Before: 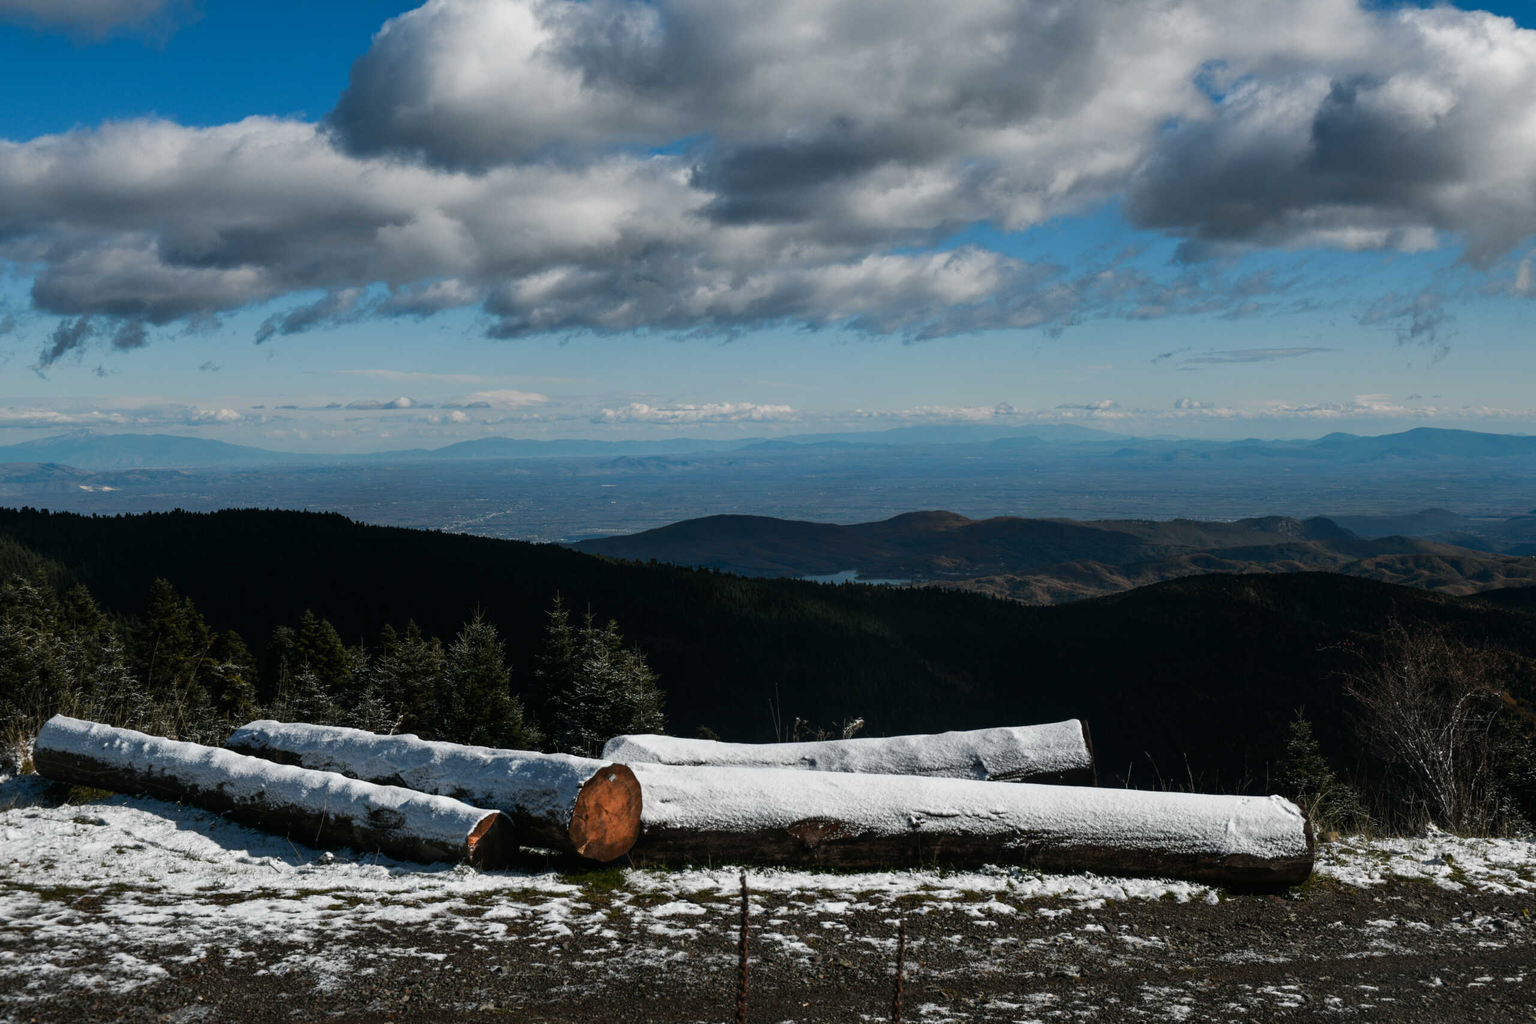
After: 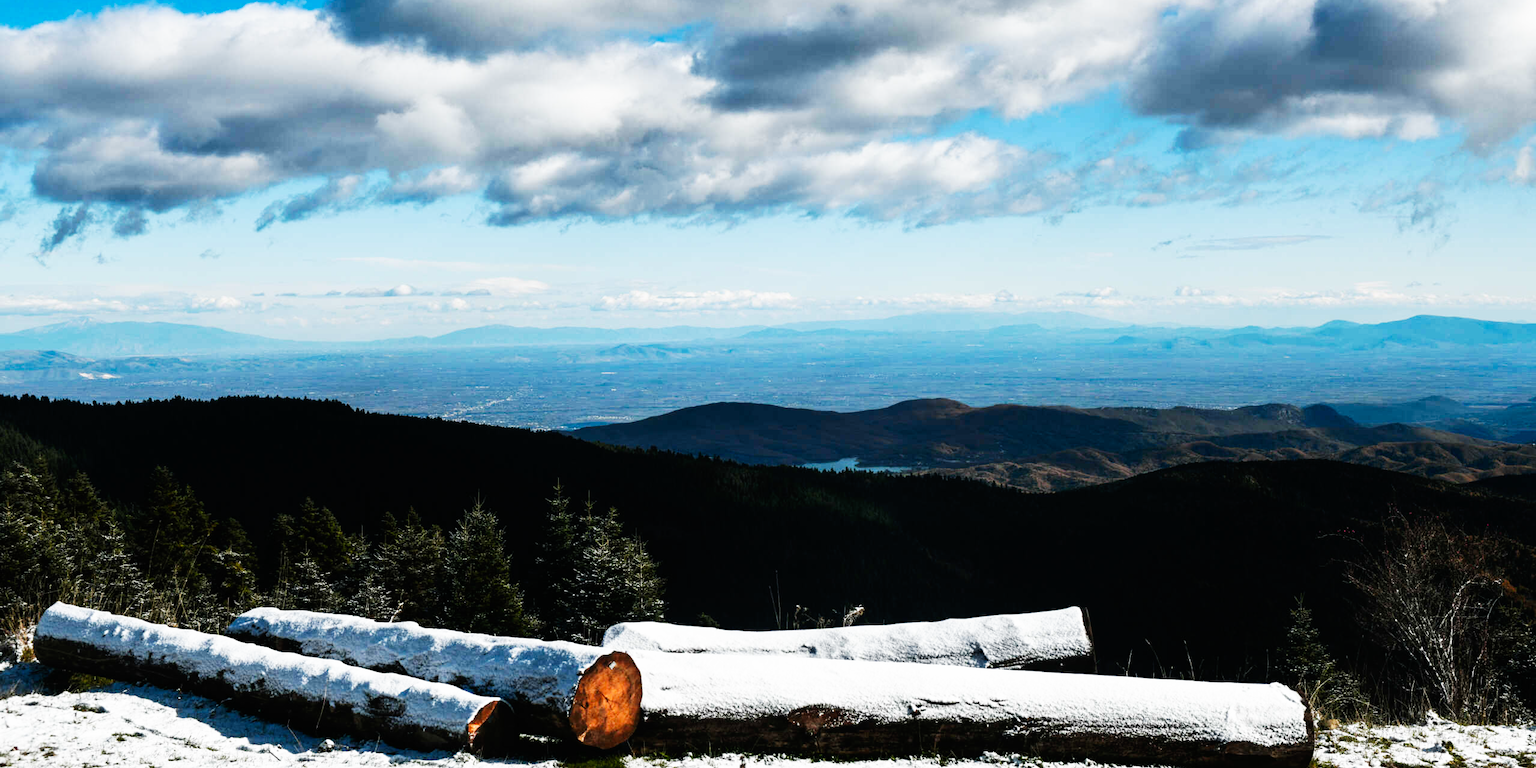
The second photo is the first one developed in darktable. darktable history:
exposure: exposure 0.077 EV, compensate highlight preservation false
crop: top 11.028%, bottom 13.924%
base curve: curves: ch0 [(0, 0) (0.007, 0.004) (0.027, 0.03) (0.046, 0.07) (0.207, 0.54) (0.442, 0.872) (0.673, 0.972) (1, 1)], preserve colors none
